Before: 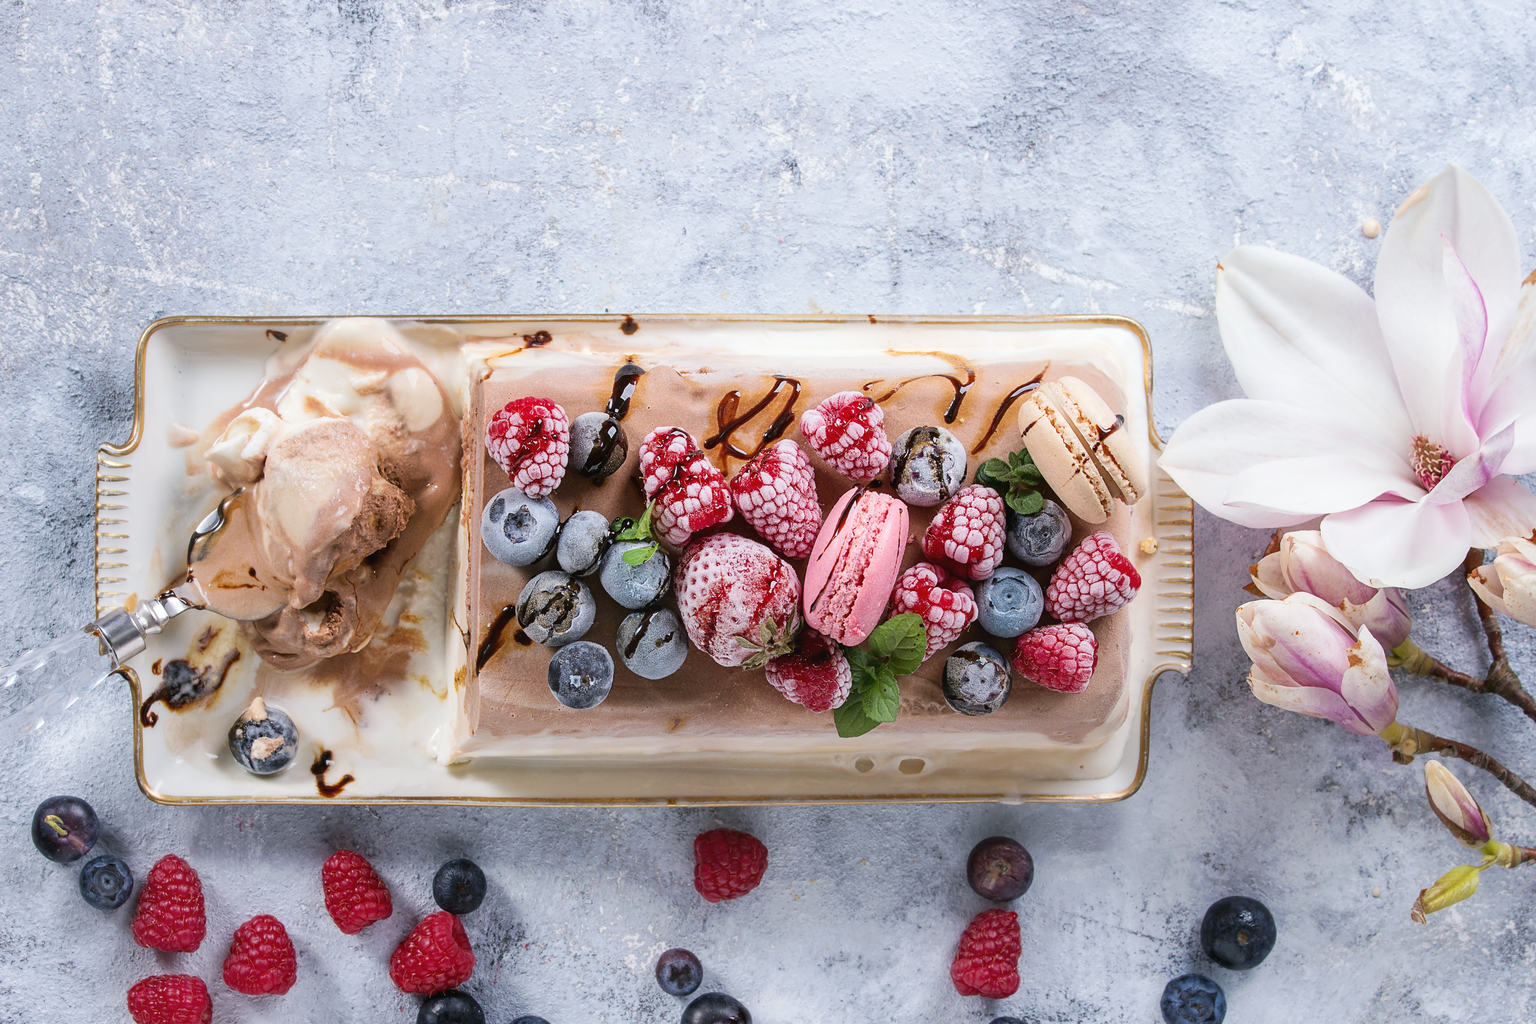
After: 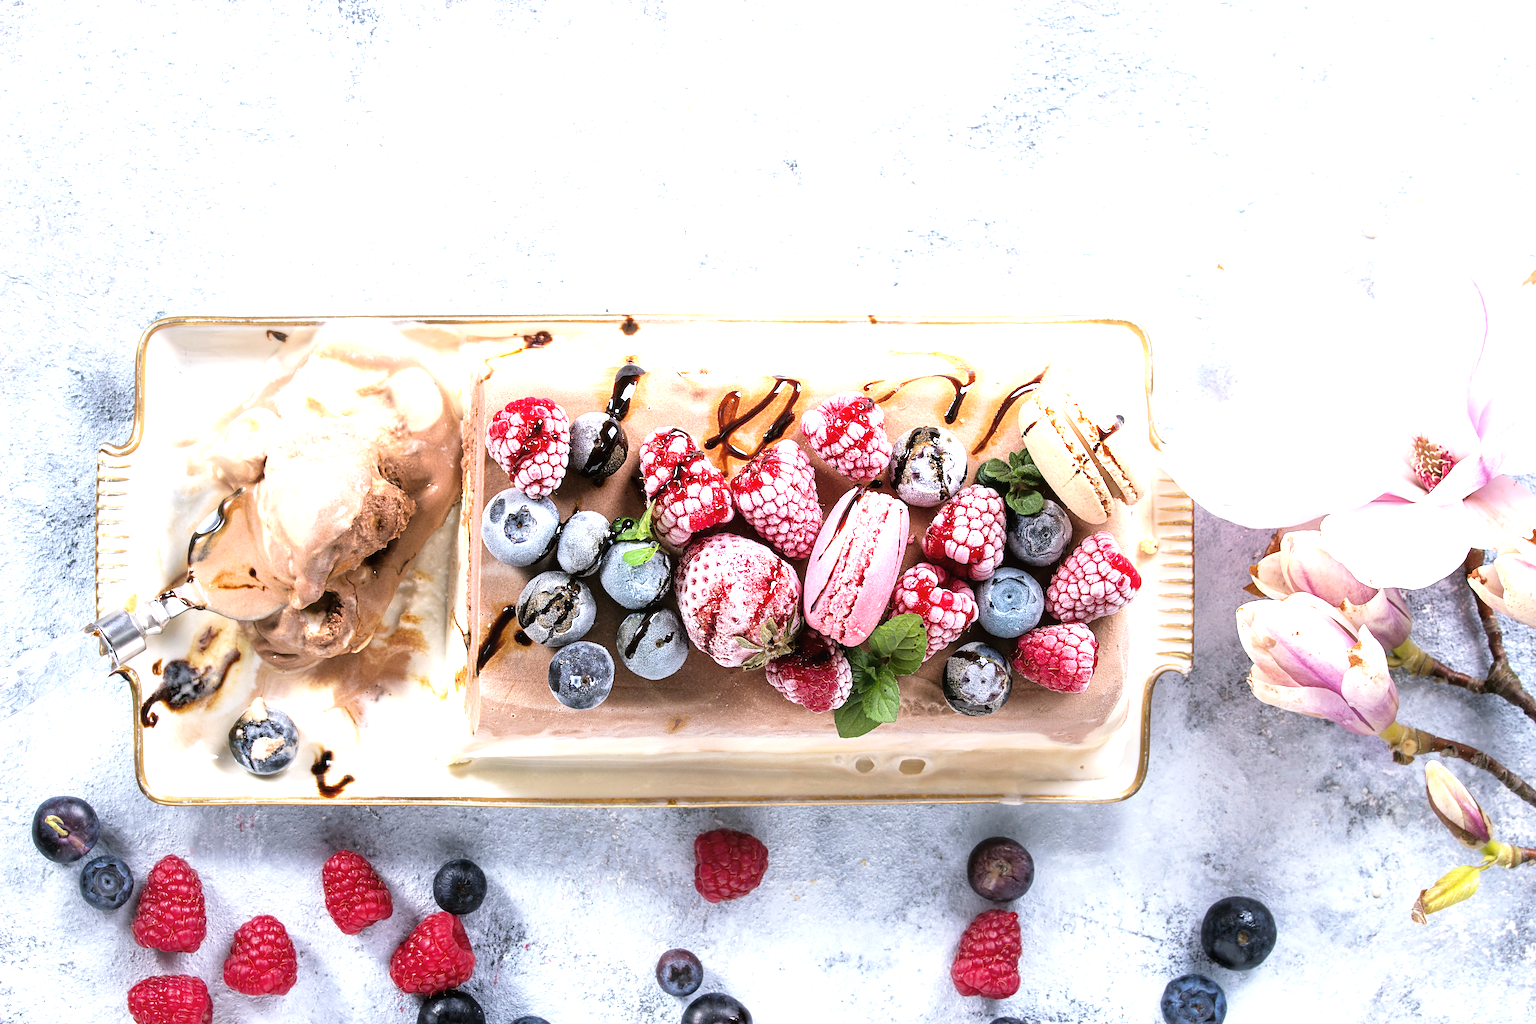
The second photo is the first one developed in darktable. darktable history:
tone equalizer: -8 EV -1.07 EV, -7 EV -1.05 EV, -6 EV -0.87 EV, -5 EV -0.54 EV, -3 EV 0.575 EV, -2 EV 0.856 EV, -1 EV 0.987 EV, +0 EV 1.08 EV
